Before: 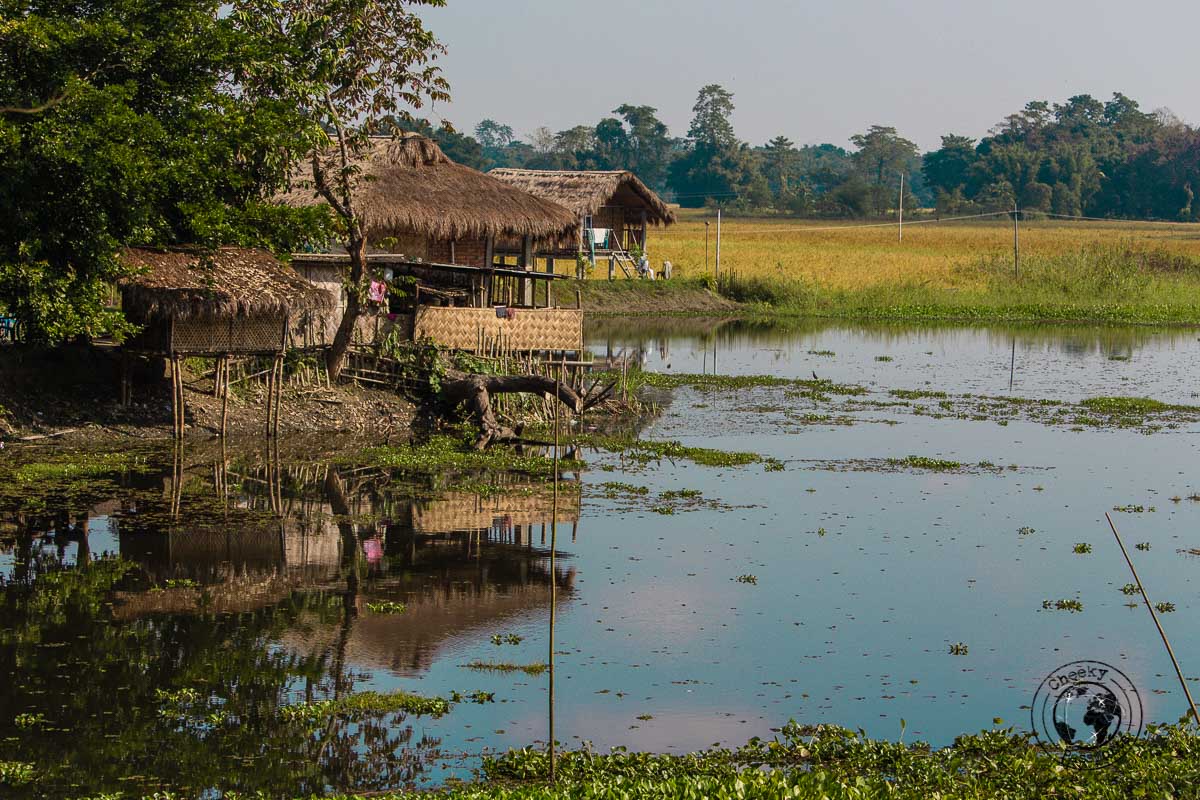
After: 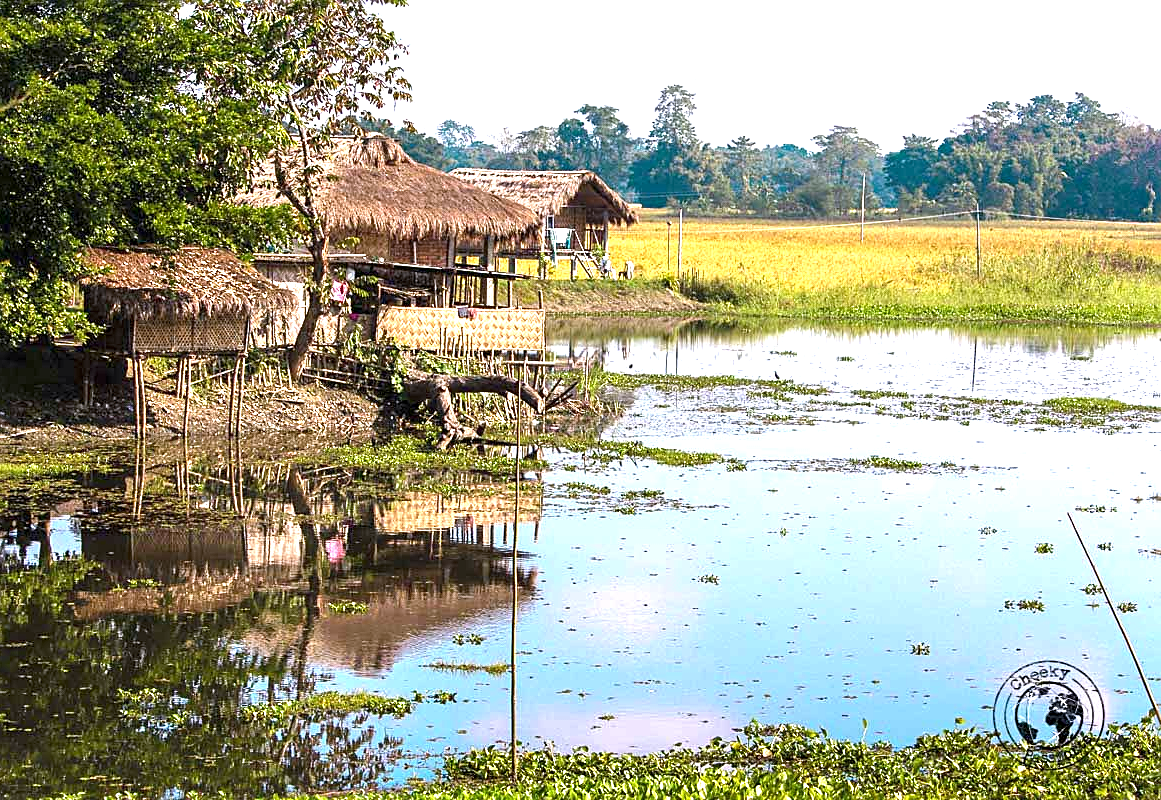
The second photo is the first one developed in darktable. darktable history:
crop and rotate: left 3.238%
exposure: black level correction 0.001, exposure 1.735 EV, compensate highlight preservation false
white balance: red 1.004, blue 1.096
sharpen: on, module defaults
